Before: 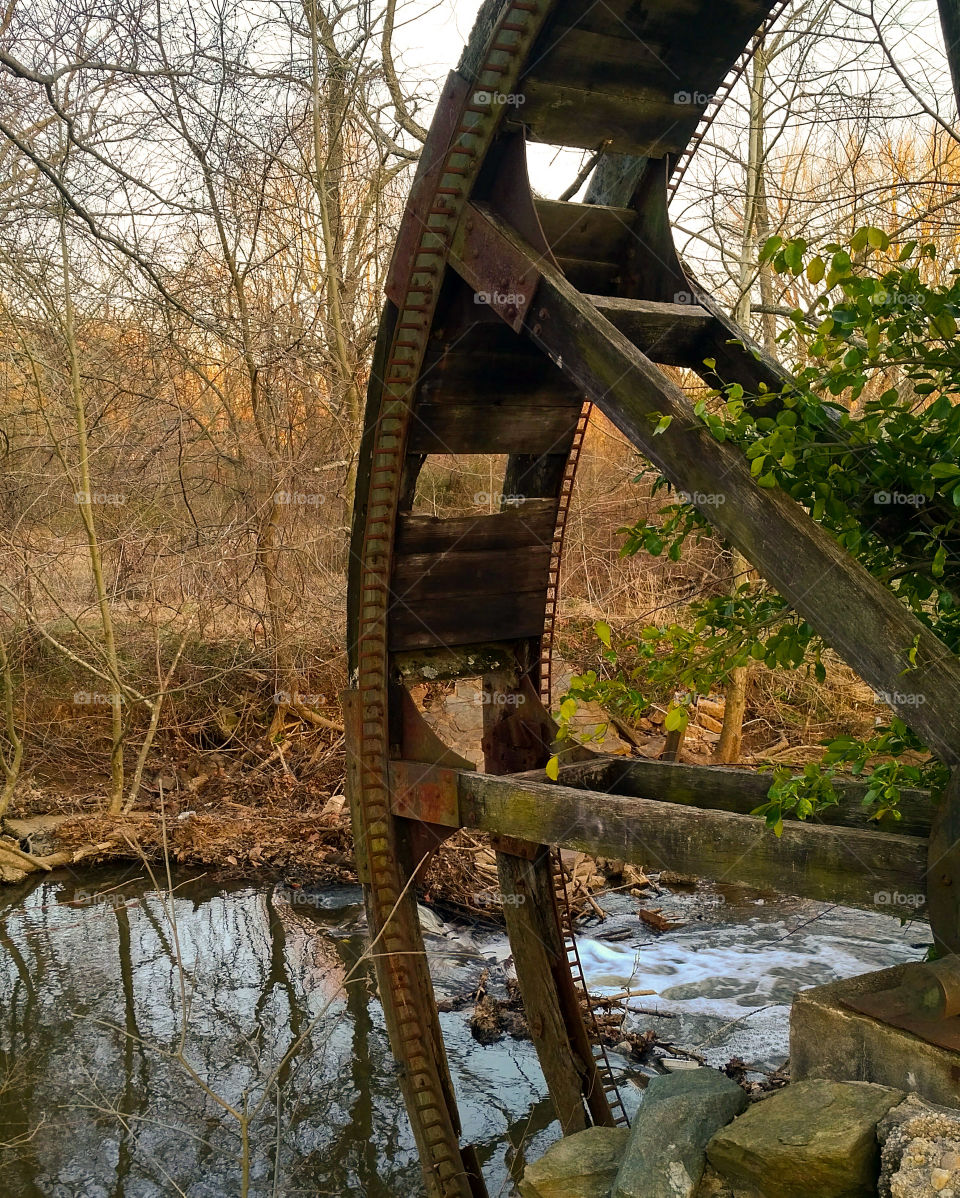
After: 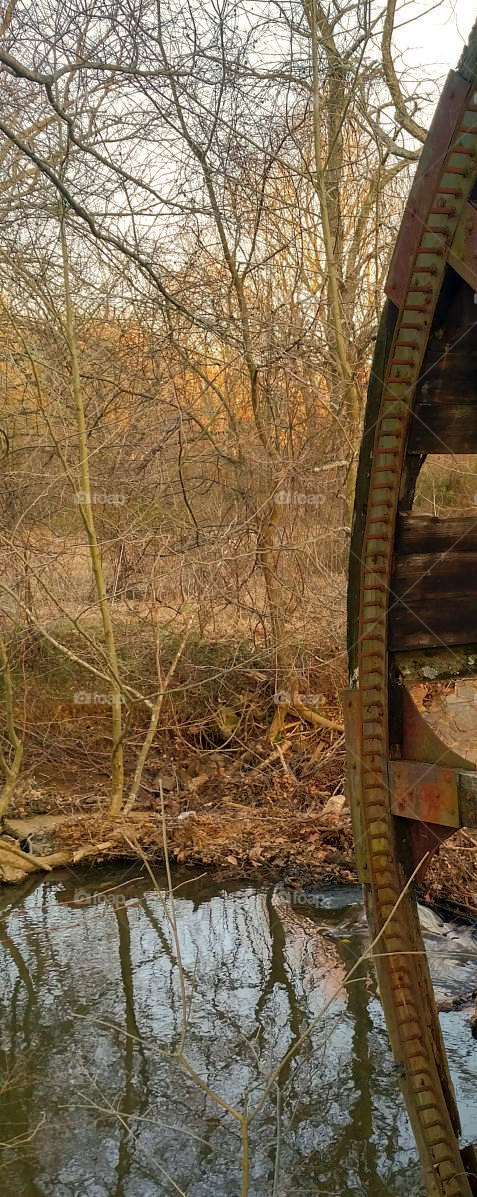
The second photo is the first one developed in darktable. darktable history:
crop and rotate: left 0.032%, top 0%, right 50.278%
shadows and highlights: on, module defaults
